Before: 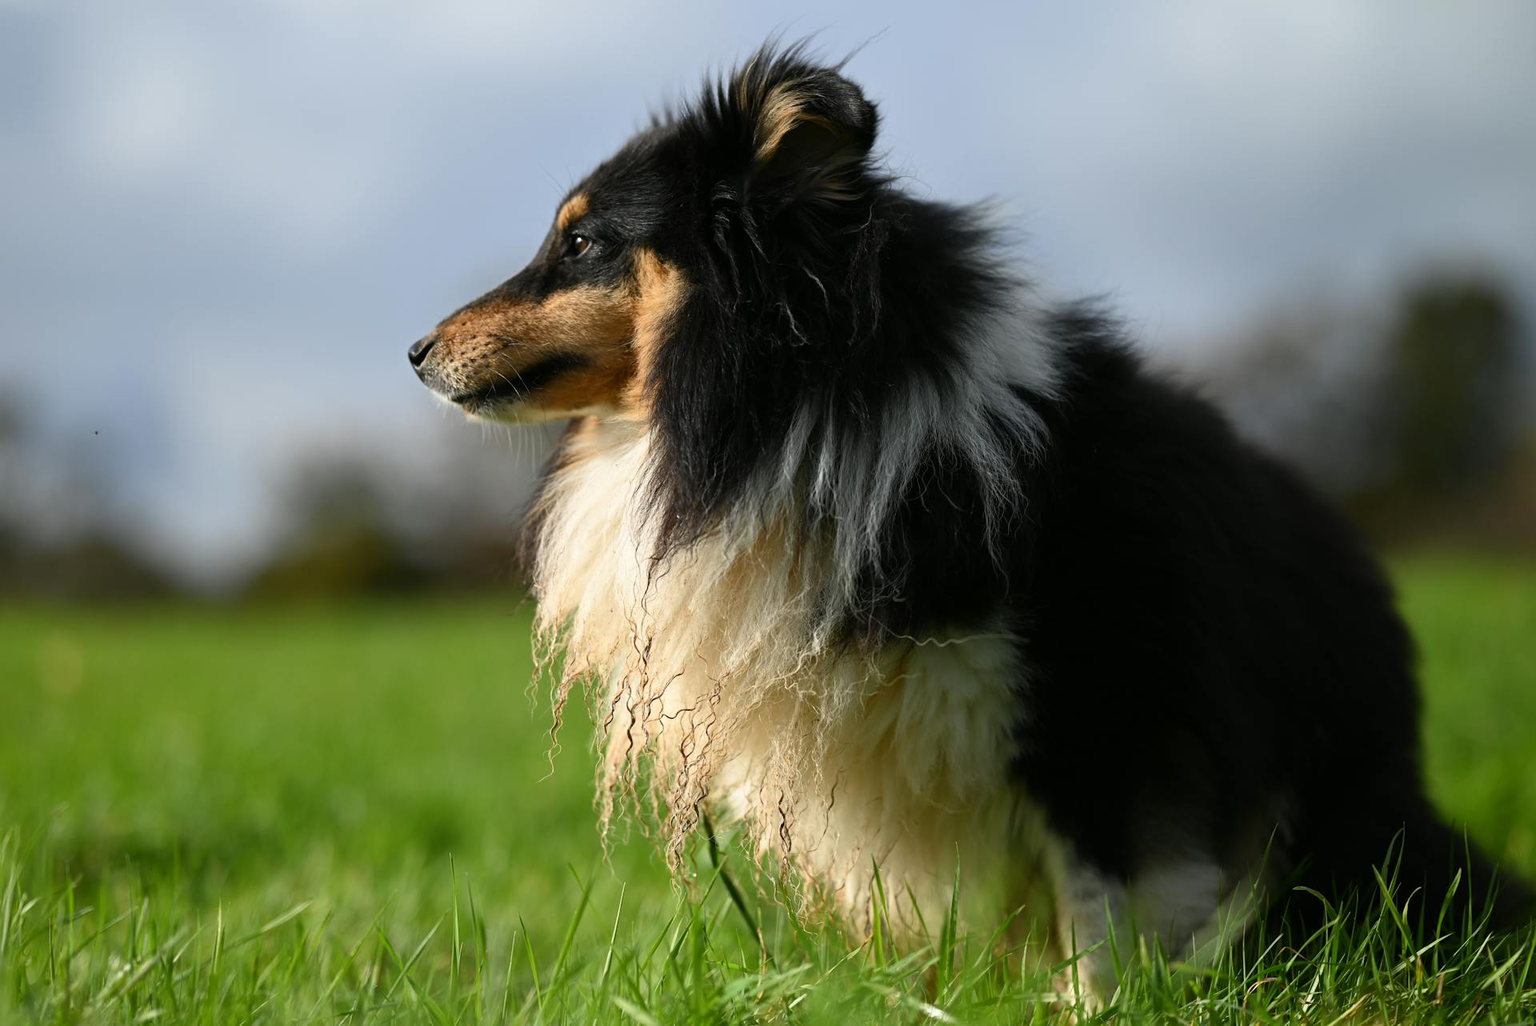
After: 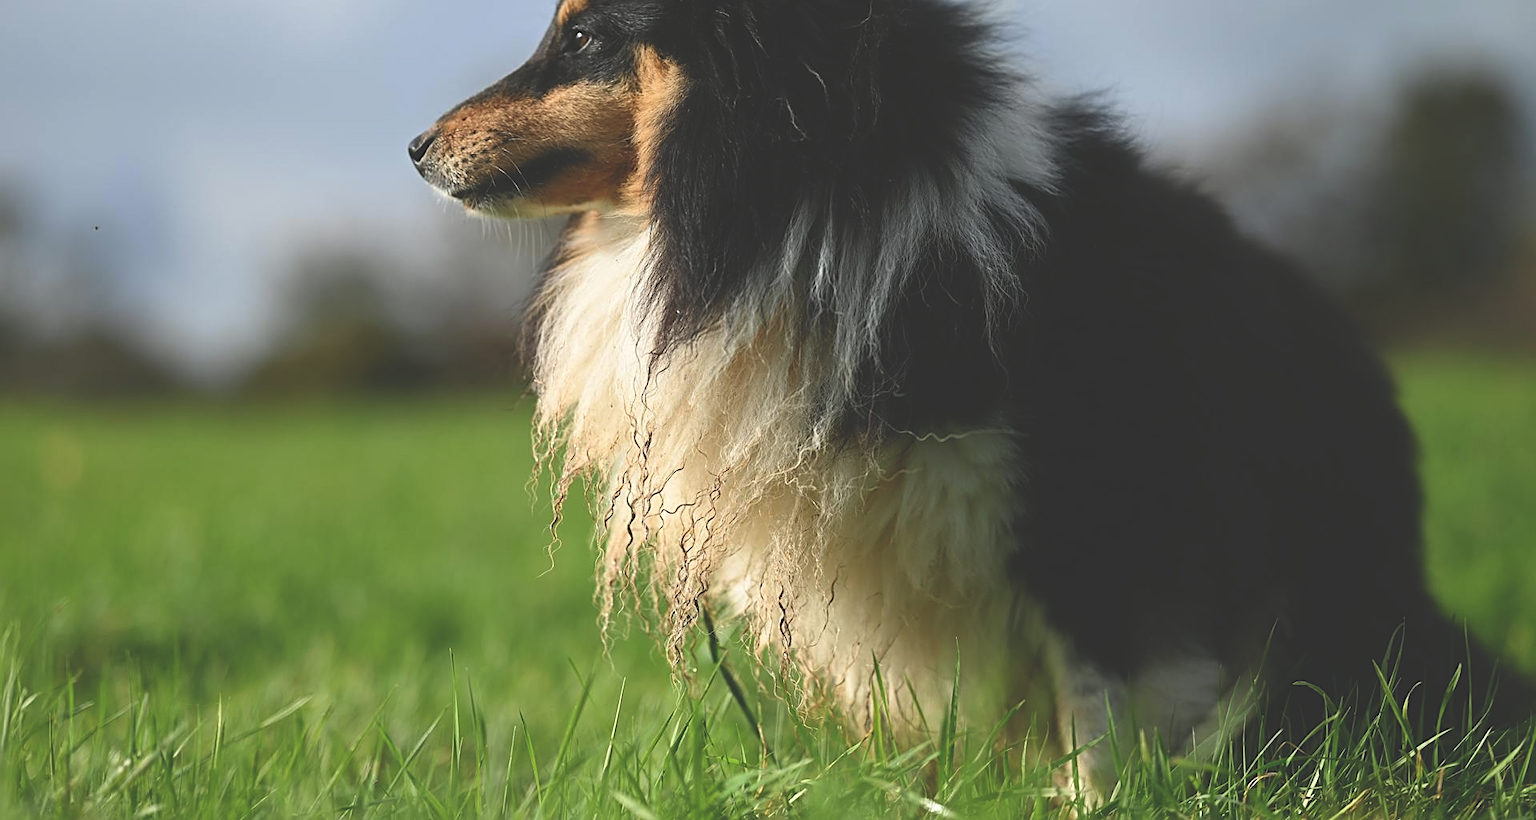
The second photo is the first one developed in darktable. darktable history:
sharpen: on, module defaults
crop and rotate: top 19.998%
exposure: black level correction -0.03, compensate highlight preservation false
